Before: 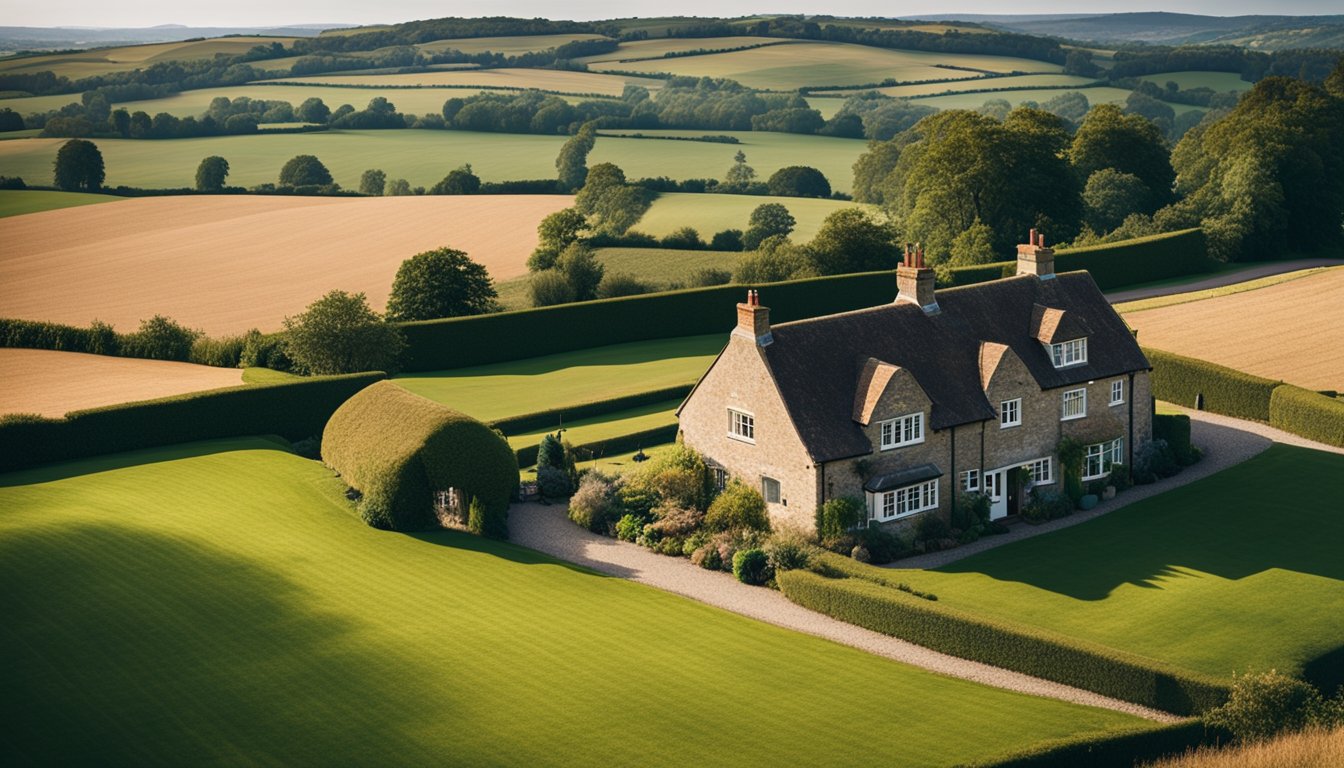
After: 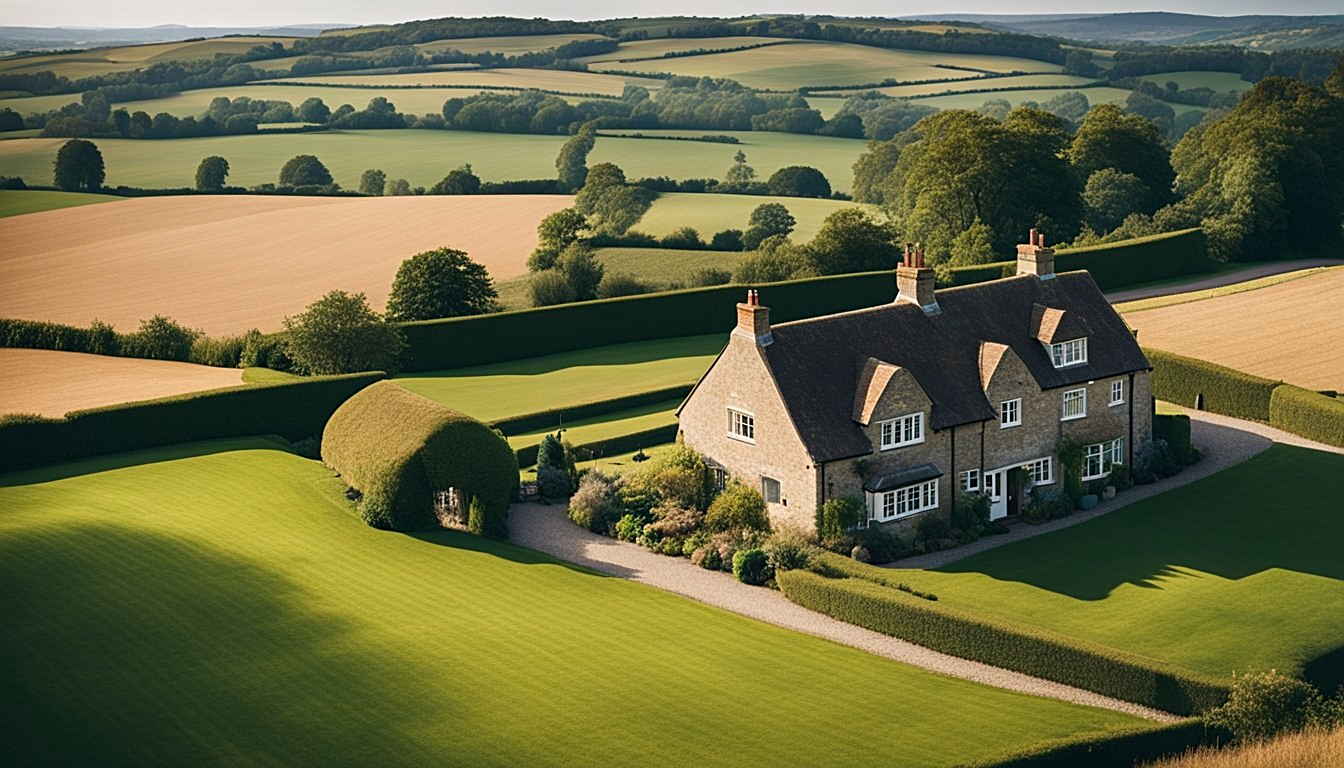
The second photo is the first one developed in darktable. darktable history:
sharpen: on, module defaults
base curve: curves: ch0 [(0, 0) (0.283, 0.295) (1, 1)], preserve colors none
